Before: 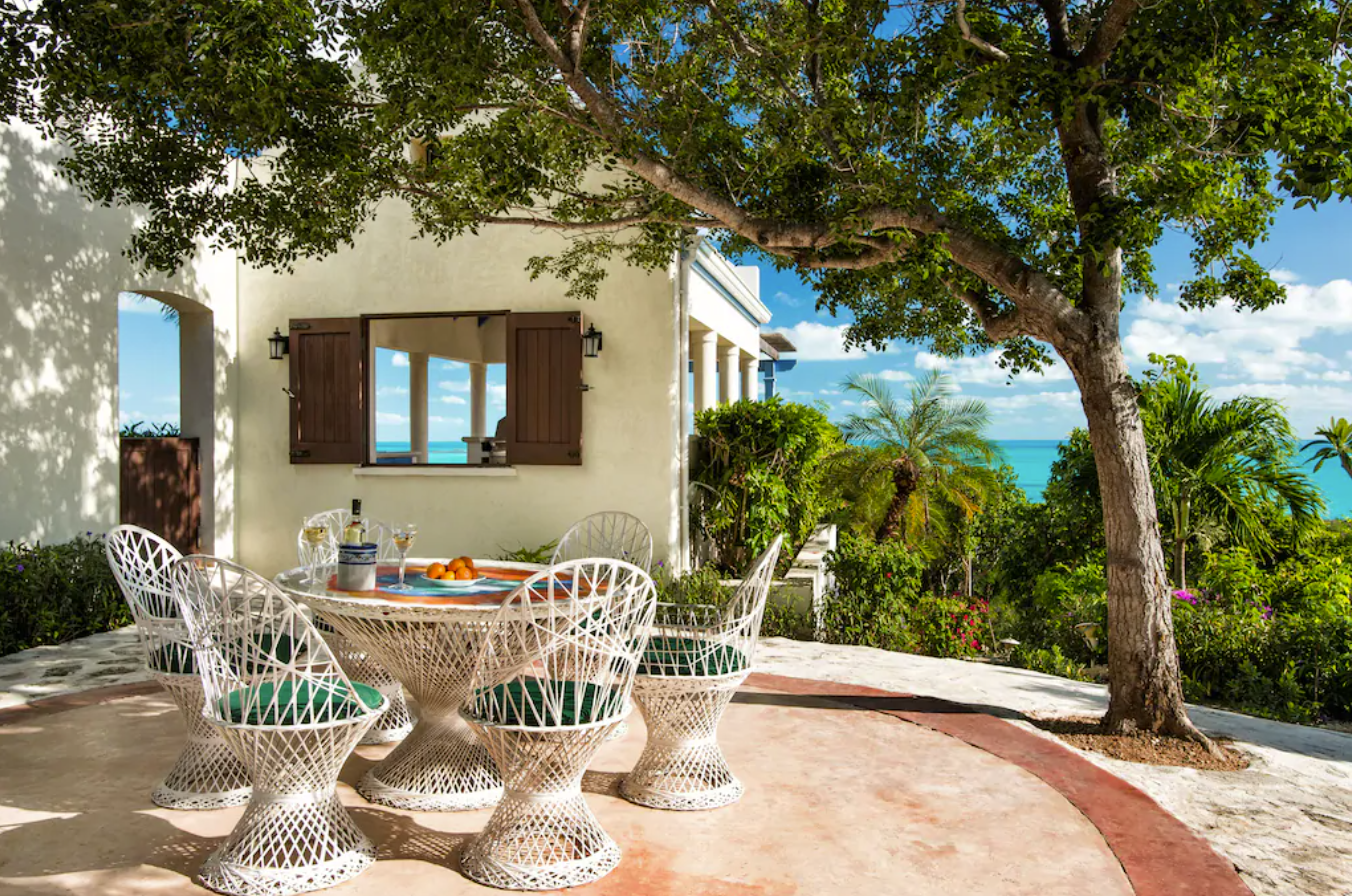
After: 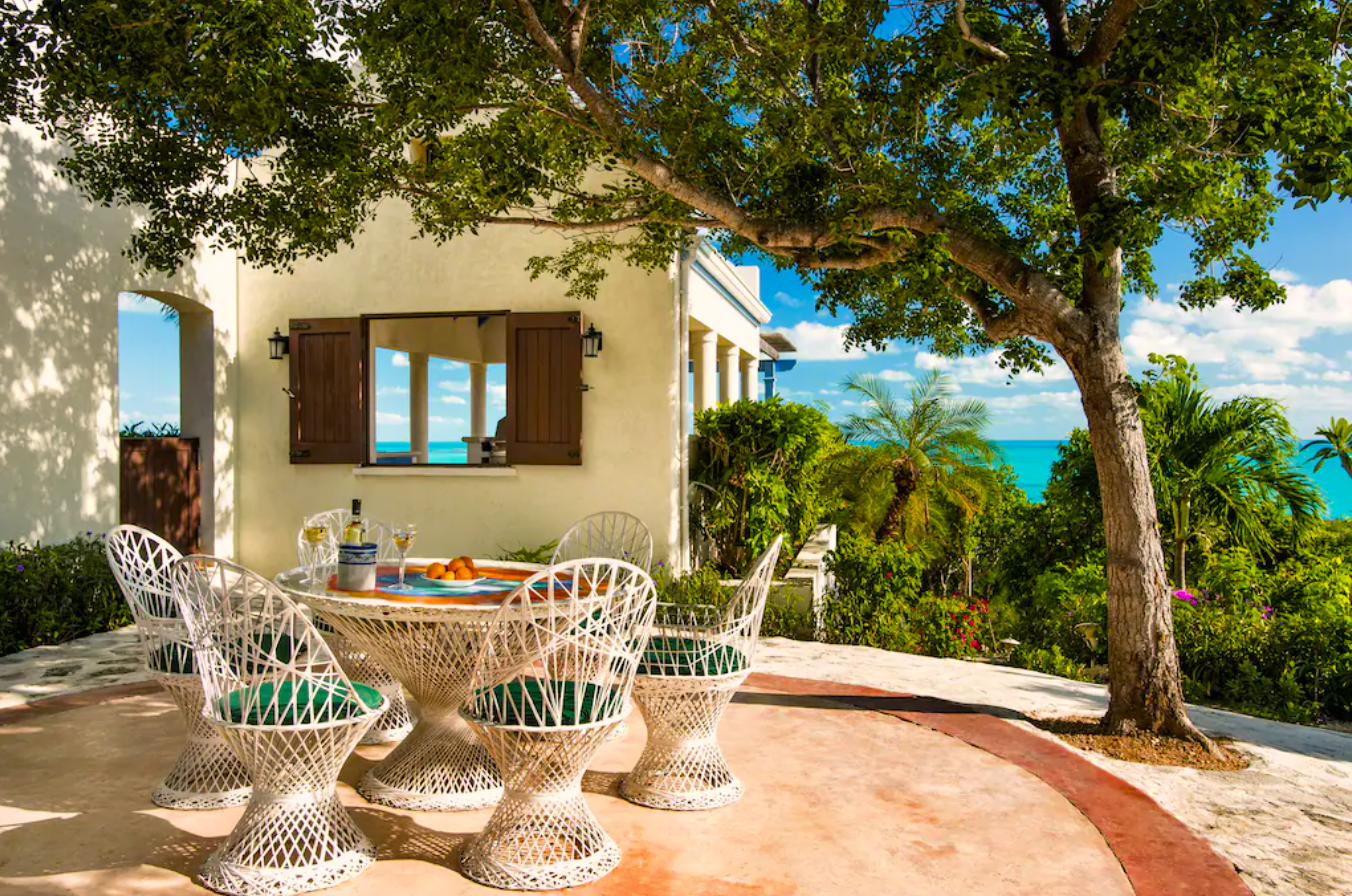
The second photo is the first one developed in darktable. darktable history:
color balance rgb: power › hue 329.23°, highlights gain › chroma 1.711%, highlights gain › hue 55.52°, global offset › hue 170.59°, perceptual saturation grading › global saturation 25.449%, global vibrance 20%
